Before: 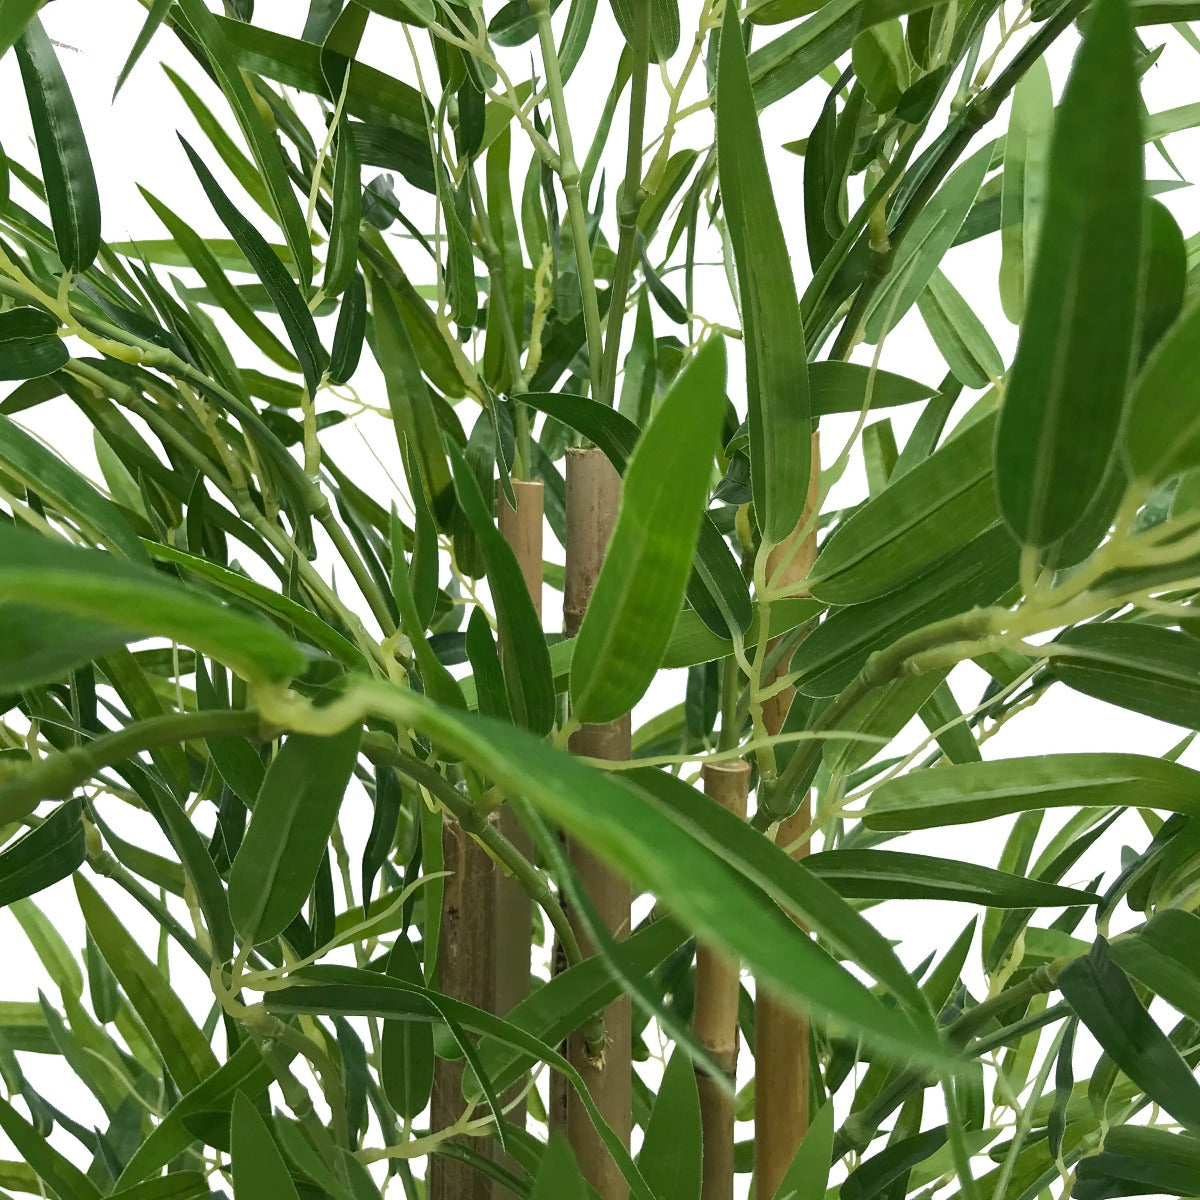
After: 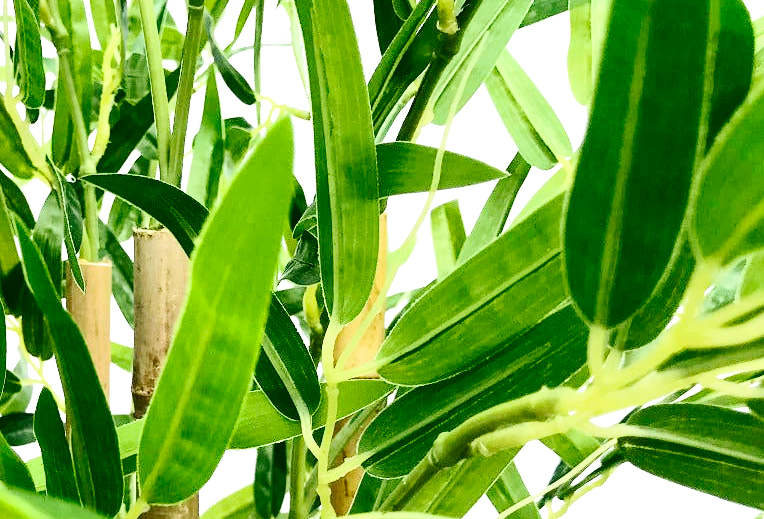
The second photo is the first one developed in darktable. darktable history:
base curve: curves: ch0 [(0, 0) (0.028, 0.03) (0.121, 0.232) (0.46, 0.748) (0.859, 0.968) (1, 1)], preserve colors none
crop: left 36.005%, top 18.293%, right 0.31%, bottom 38.444%
contrast brightness saturation: contrast 0.4, brightness 0.1, saturation 0.21
